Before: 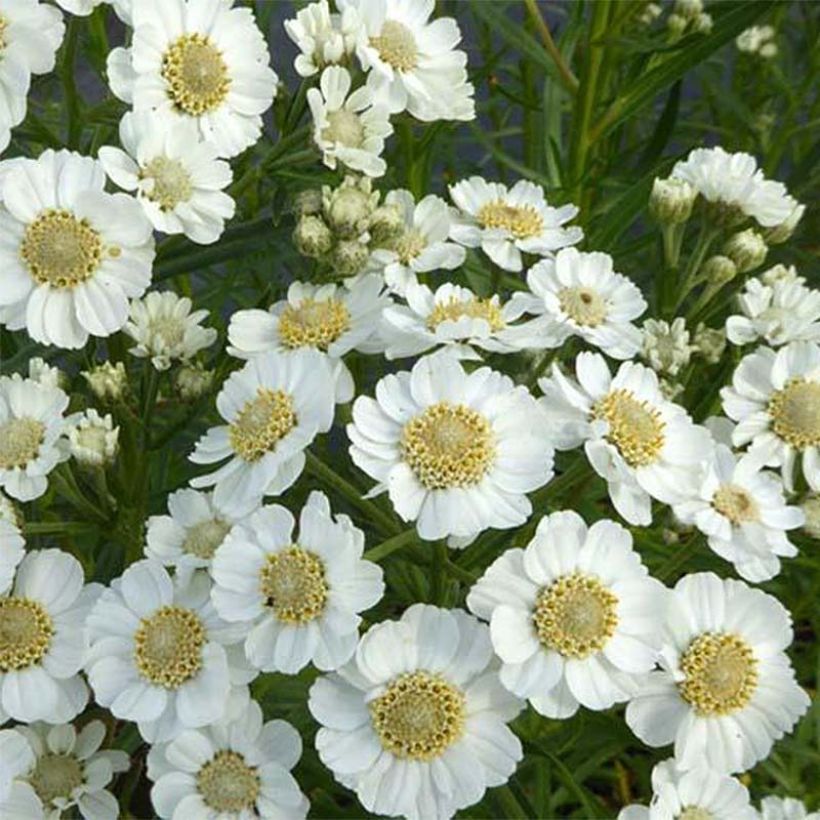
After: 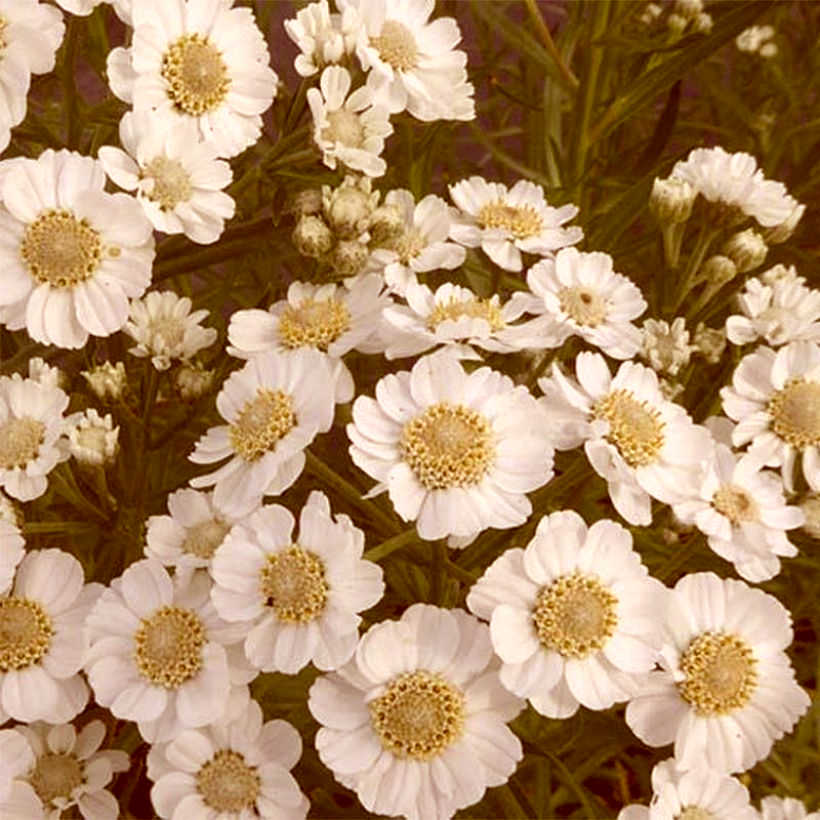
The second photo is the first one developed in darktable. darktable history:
color correction: highlights a* 9.21, highlights b* 9.05, shadows a* 39.57, shadows b* 39.25, saturation 0.796
